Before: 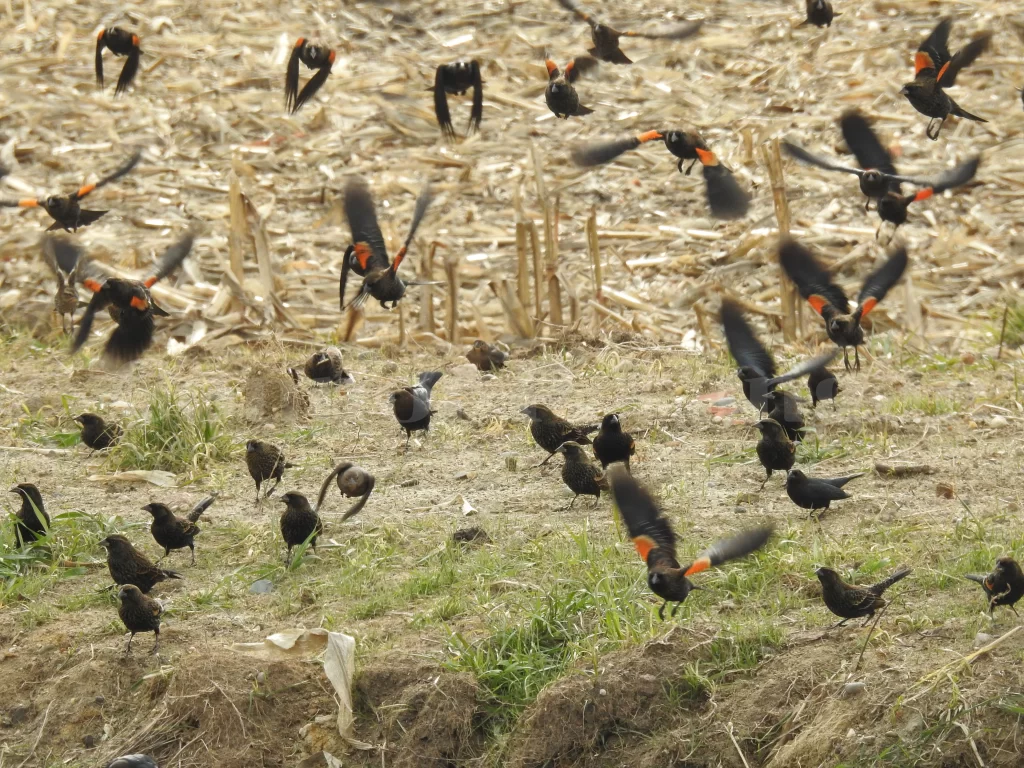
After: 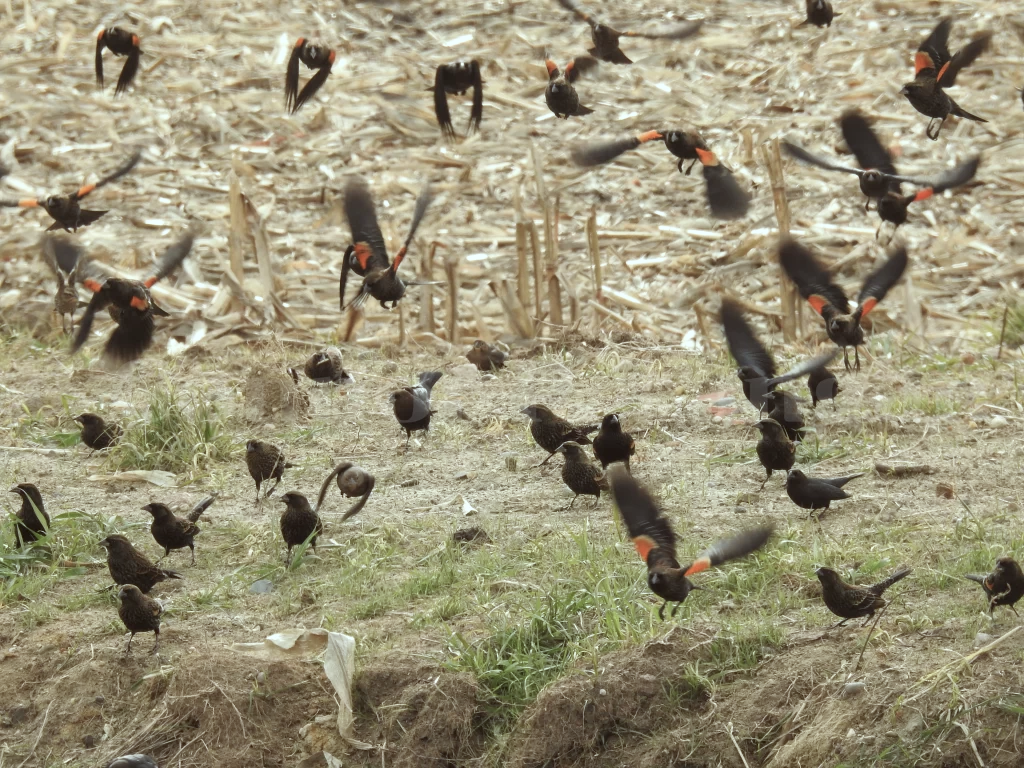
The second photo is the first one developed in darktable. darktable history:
color correction: highlights a* -4.98, highlights b* -3.76, shadows a* 3.83, shadows b* 4.08
color balance: input saturation 80.07%
